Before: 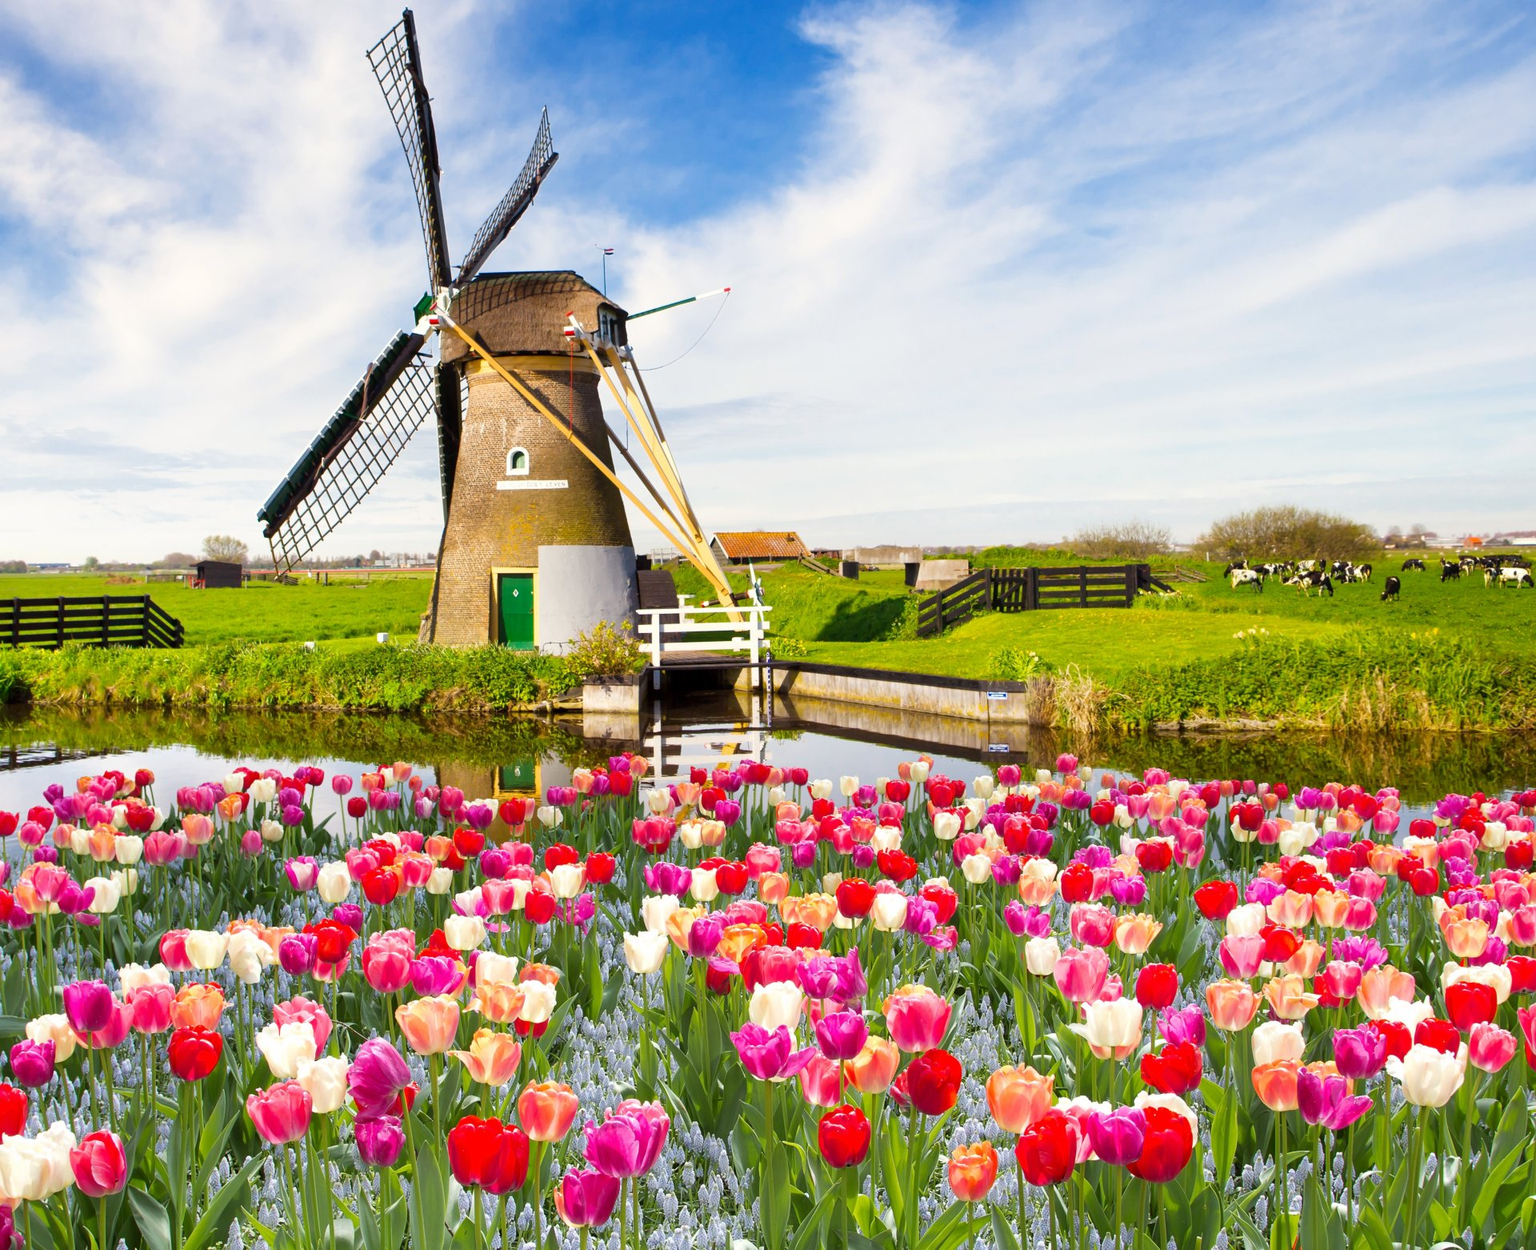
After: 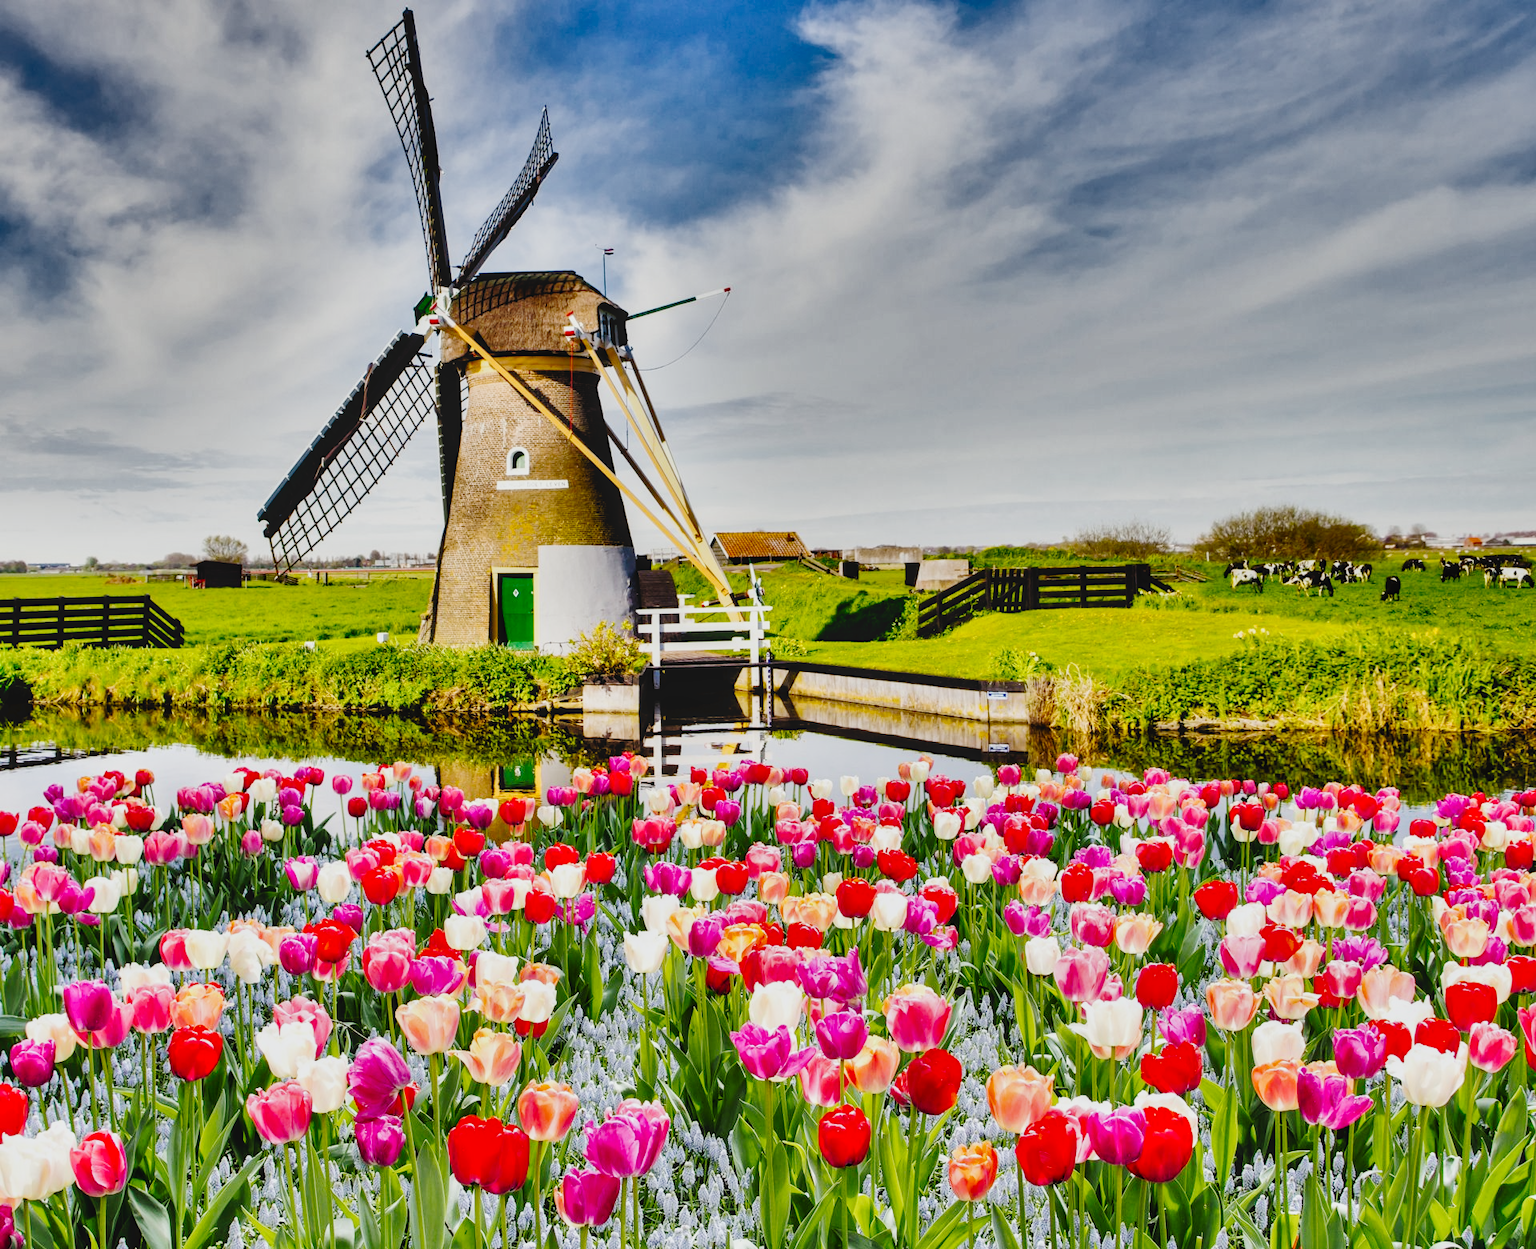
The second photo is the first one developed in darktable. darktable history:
filmic rgb: black relative exposure -5 EV, white relative exposure 3.5 EV, hardness 3.19, contrast 1.3, highlights saturation mix -50%
shadows and highlights: shadows 20.91, highlights -82.73, soften with gaussian
tone curve: curves: ch0 [(0, 0) (0.003, 0.019) (0.011, 0.021) (0.025, 0.023) (0.044, 0.026) (0.069, 0.037) (0.1, 0.059) (0.136, 0.088) (0.177, 0.138) (0.224, 0.199) (0.277, 0.279) (0.335, 0.376) (0.399, 0.481) (0.468, 0.581) (0.543, 0.658) (0.623, 0.735) (0.709, 0.8) (0.801, 0.861) (0.898, 0.928) (1, 1)], preserve colors none
local contrast: detail 110%
white balance: red 0.986, blue 1.01
